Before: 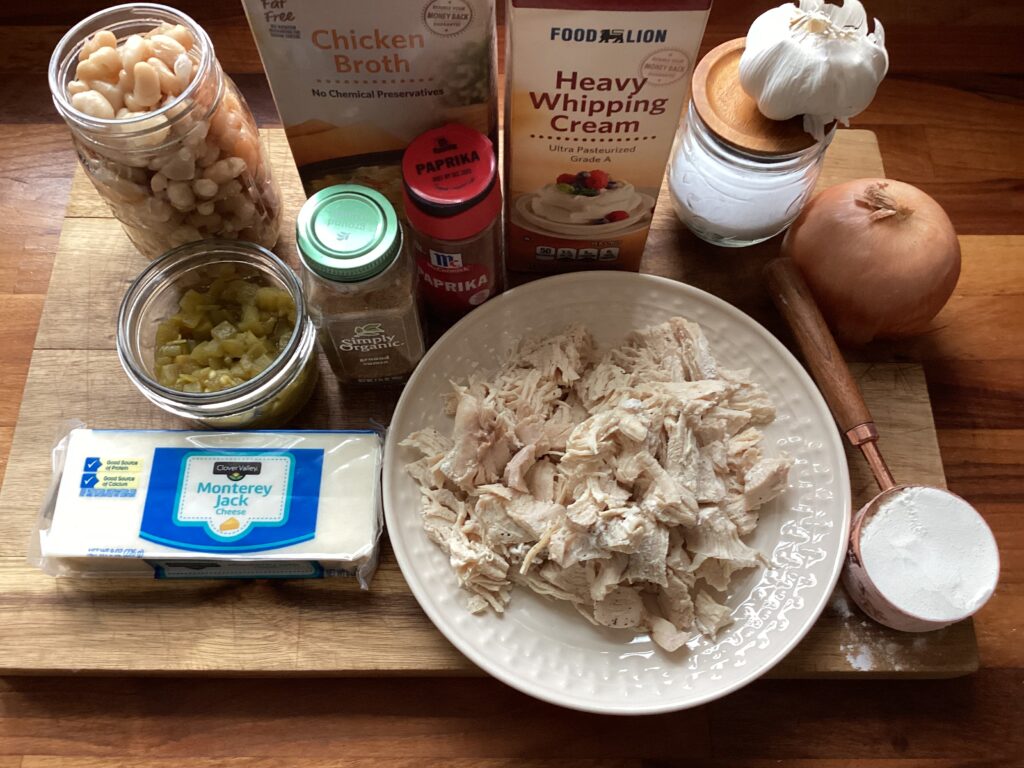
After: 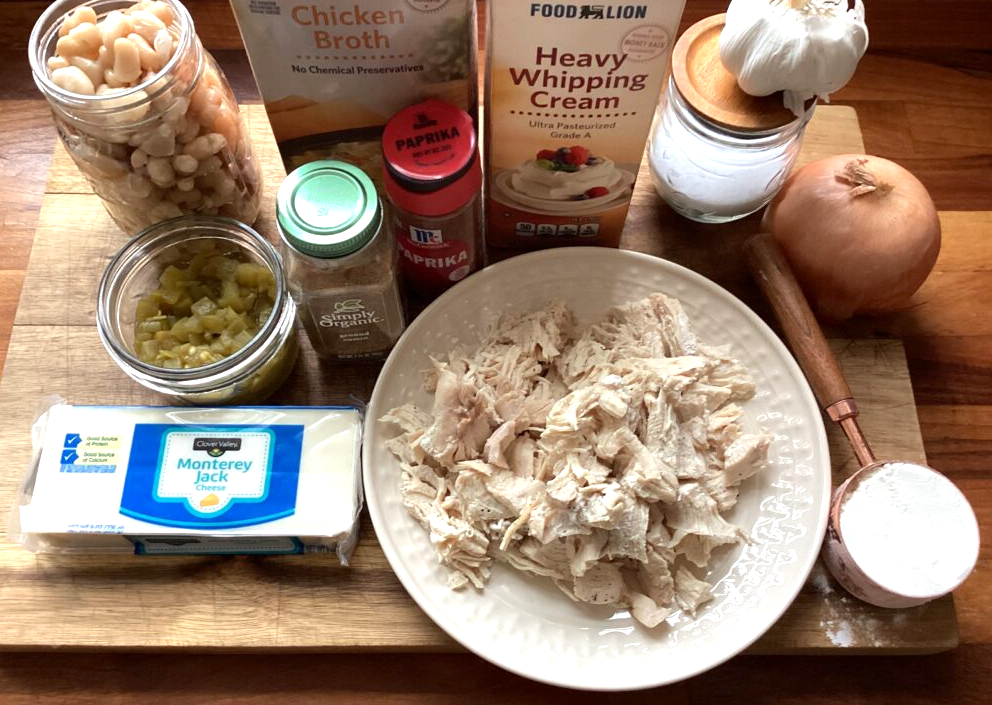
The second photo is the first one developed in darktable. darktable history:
exposure: black level correction 0.001, exposure 0.5 EV, compensate exposure bias true, compensate highlight preservation false
crop: left 1.964%, top 3.251%, right 1.122%, bottom 4.933%
color correction: highlights a* -0.137, highlights b* 0.137
